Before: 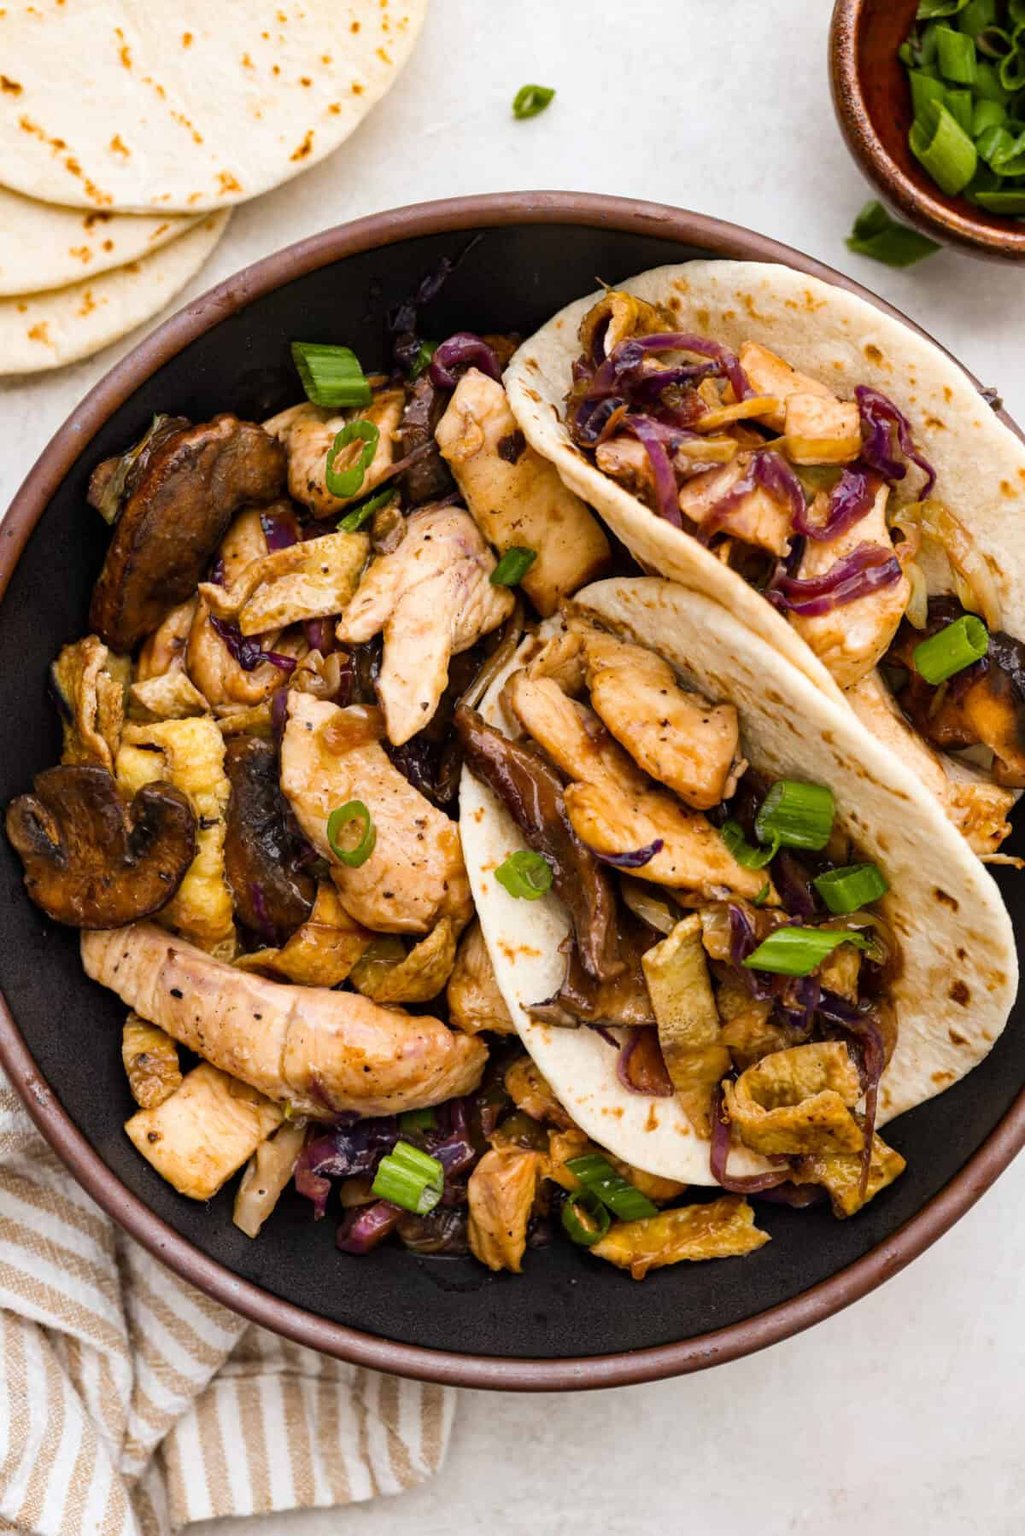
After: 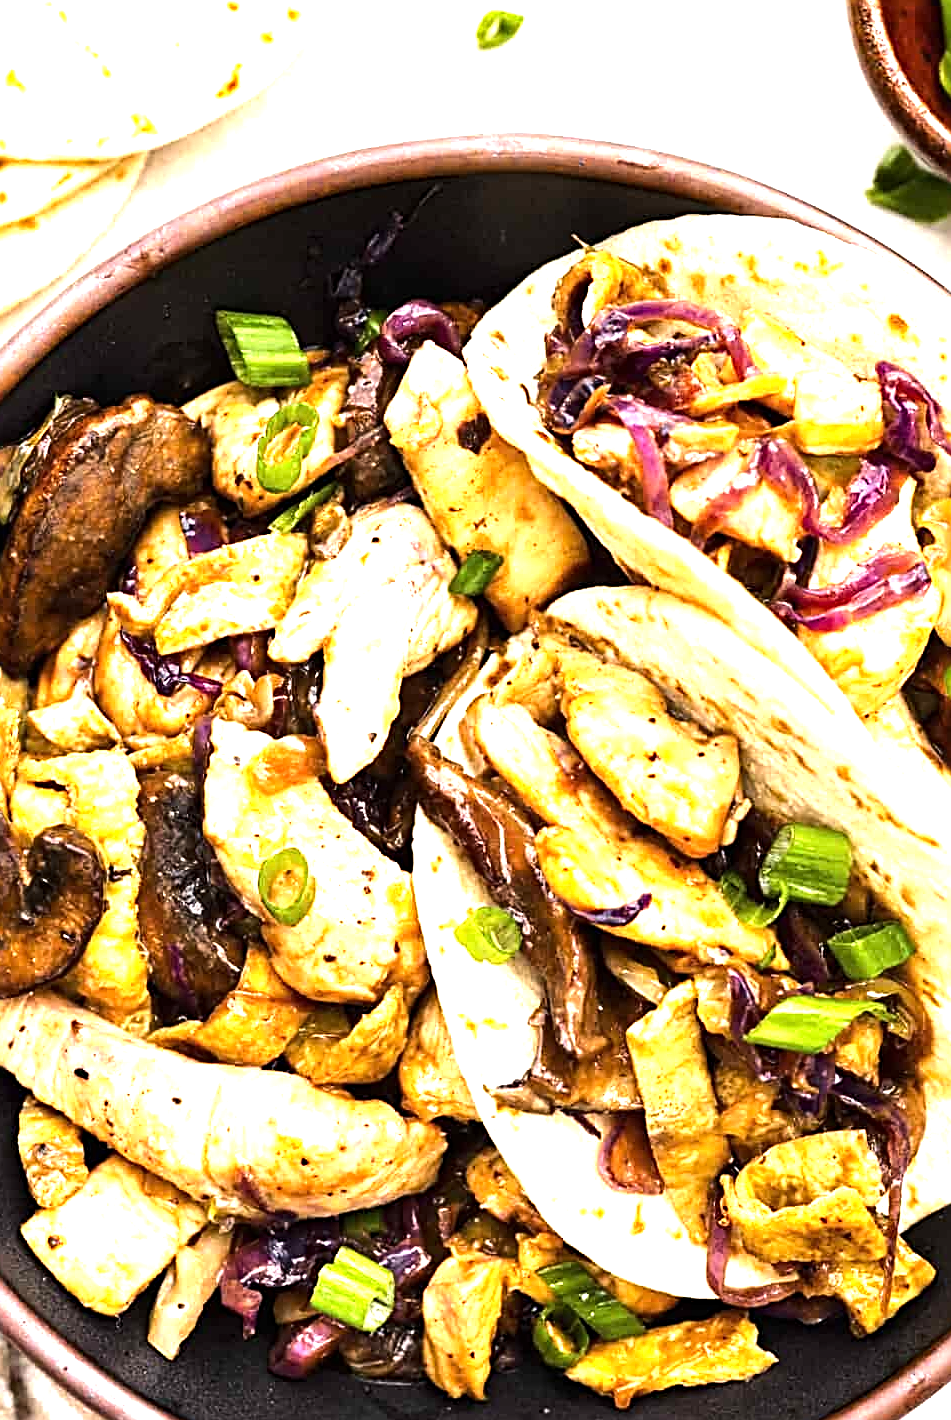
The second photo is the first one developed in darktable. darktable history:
tone equalizer: -8 EV -0.781 EV, -7 EV -0.676 EV, -6 EV -0.572 EV, -5 EV -0.418 EV, -3 EV 0.38 EV, -2 EV 0.6 EV, -1 EV 0.679 EV, +0 EV 0.77 EV, edges refinement/feathering 500, mask exposure compensation -1.24 EV, preserve details no
crop and rotate: left 10.426%, top 5.023%, right 10.323%, bottom 16.005%
sharpen: radius 2.613, amount 0.691
exposure: black level correction 0, exposure 1.104 EV, compensate highlight preservation false
